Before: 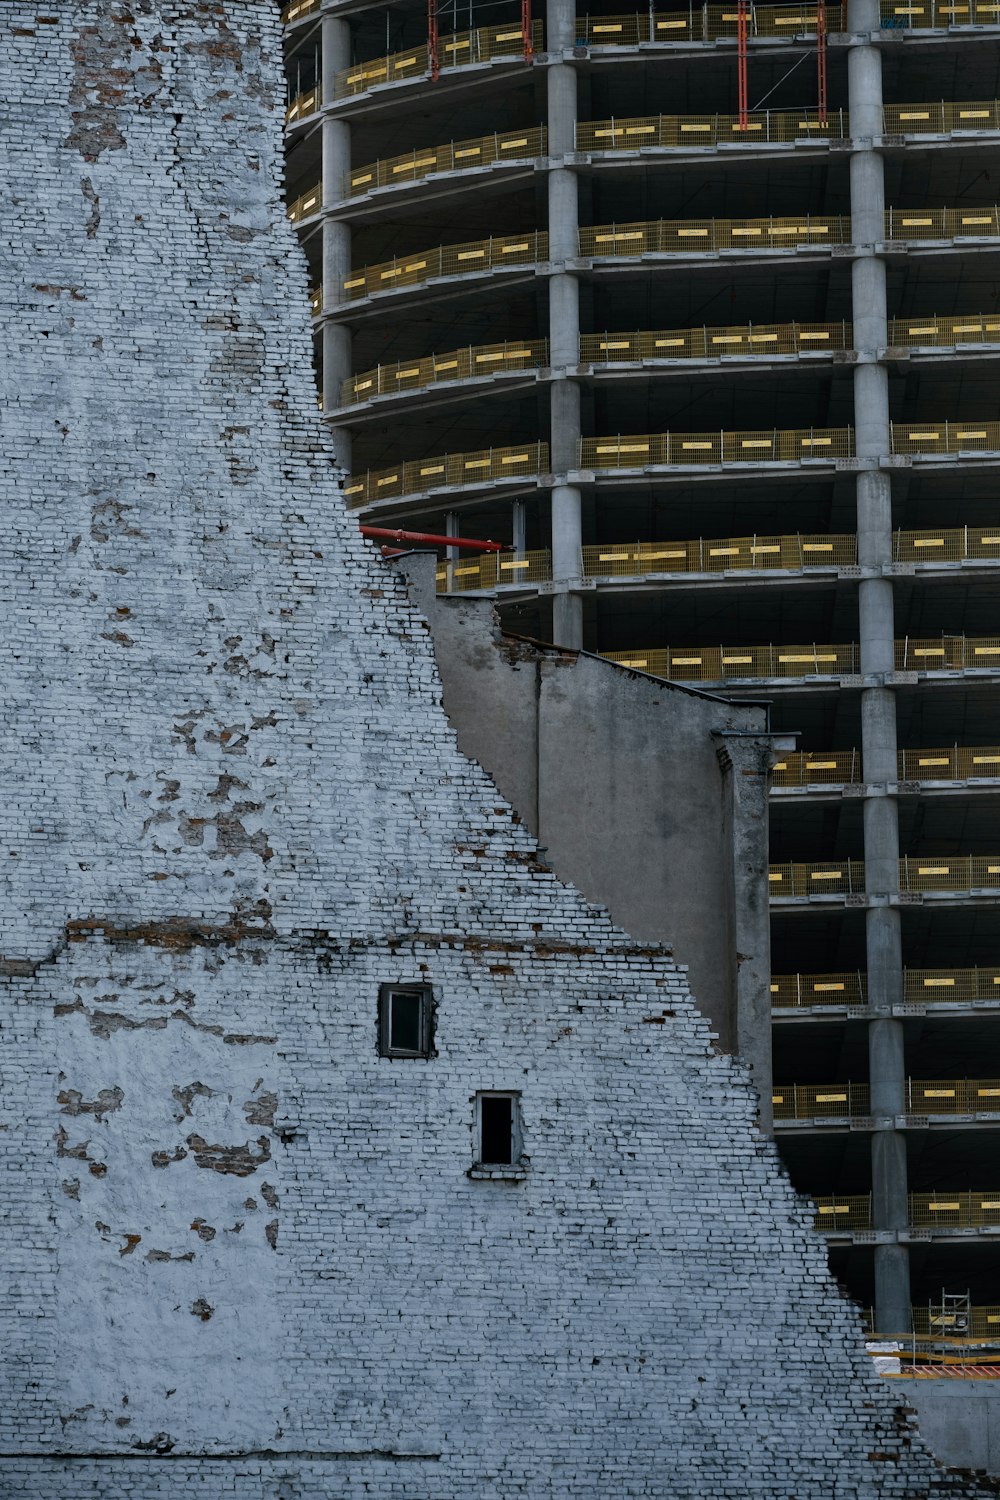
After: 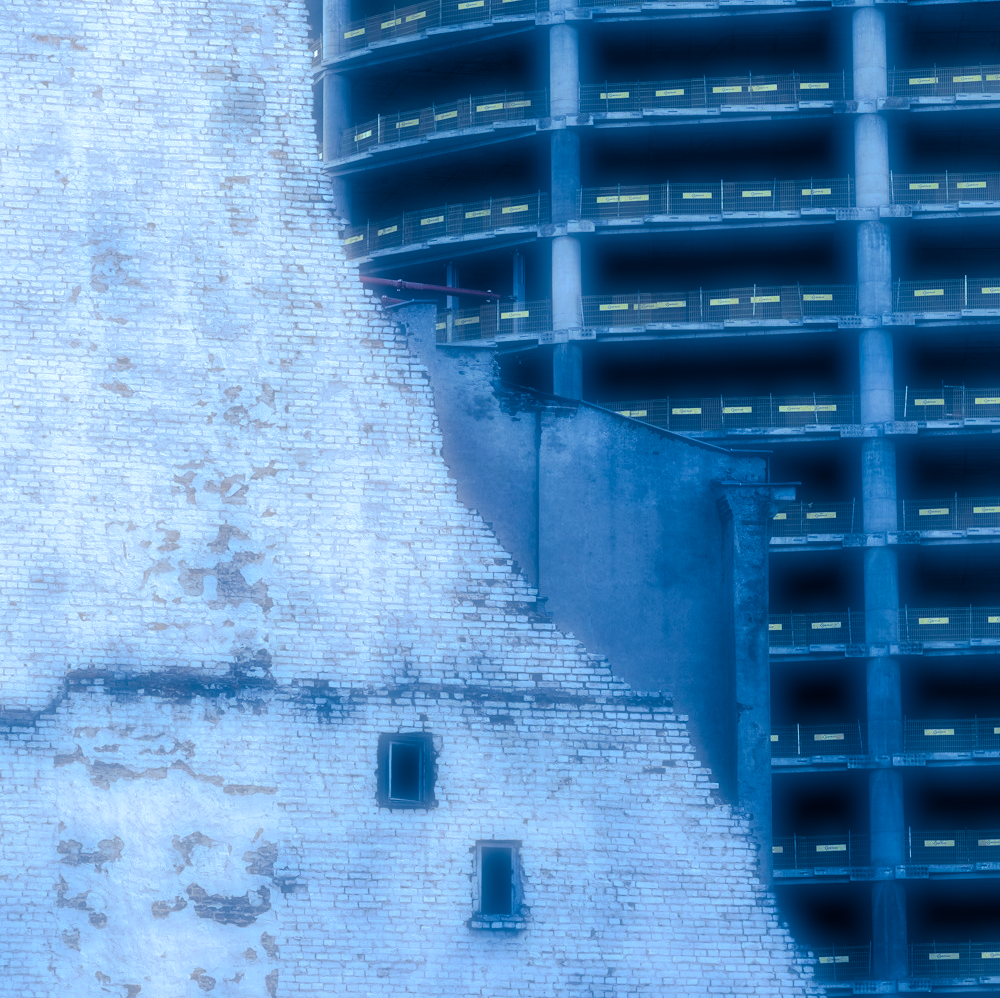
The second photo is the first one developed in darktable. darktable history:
soften: on, module defaults
color balance rgb: shadows lift › luminance -7.7%, shadows lift › chroma 2.13%, shadows lift › hue 165.27°, power › luminance -7.77%, power › chroma 1.34%, power › hue 330.55°, highlights gain › luminance -33.33%, highlights gain › chroma 5.68%, highlights gain › hue 217.2°, global offset › luminance -0.33%, global offset › chroma 0.11%, global offset › hue 165.27°, perceptual saturation grading › global saturation 27.72%, perceptual saturation grading › highlights -25%, perceptual saturation grading › mid-tones 25%, perceptual saturation grading › shadows 50%
white balance: red 1.042, blue 1.17
bloom: size 16%, threshold 98%, strength 20%
exposure: black level correction 0.001, exposure 1.3 EV, compensate highlight preservation false
split-toning: shadows › hue 226.8°, shadows › saturation 1, highlights › saturation 0, balance -61.41
crop: top 16.727%, bottom 16.727%
